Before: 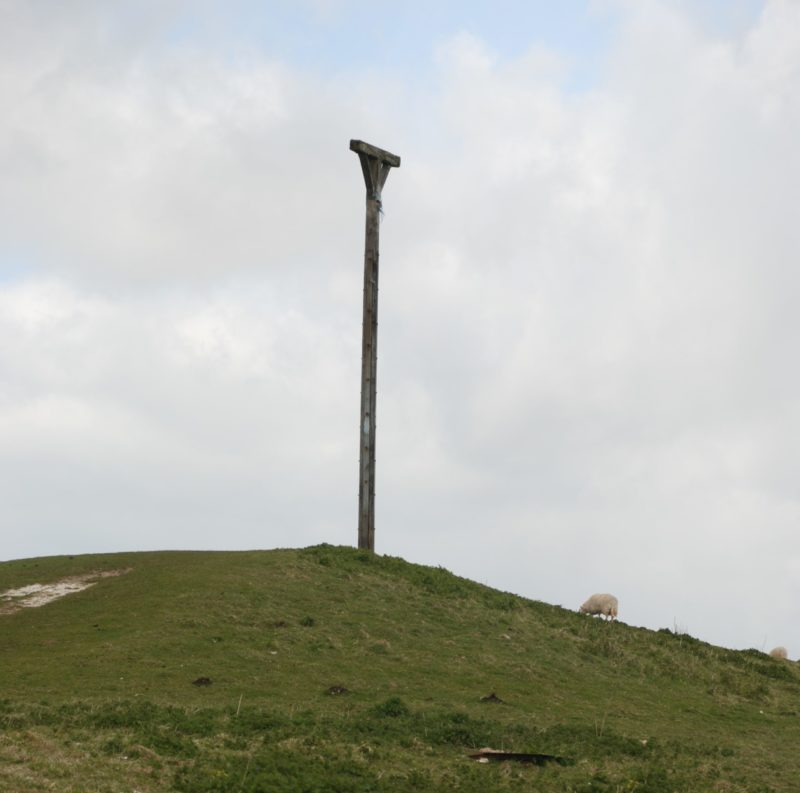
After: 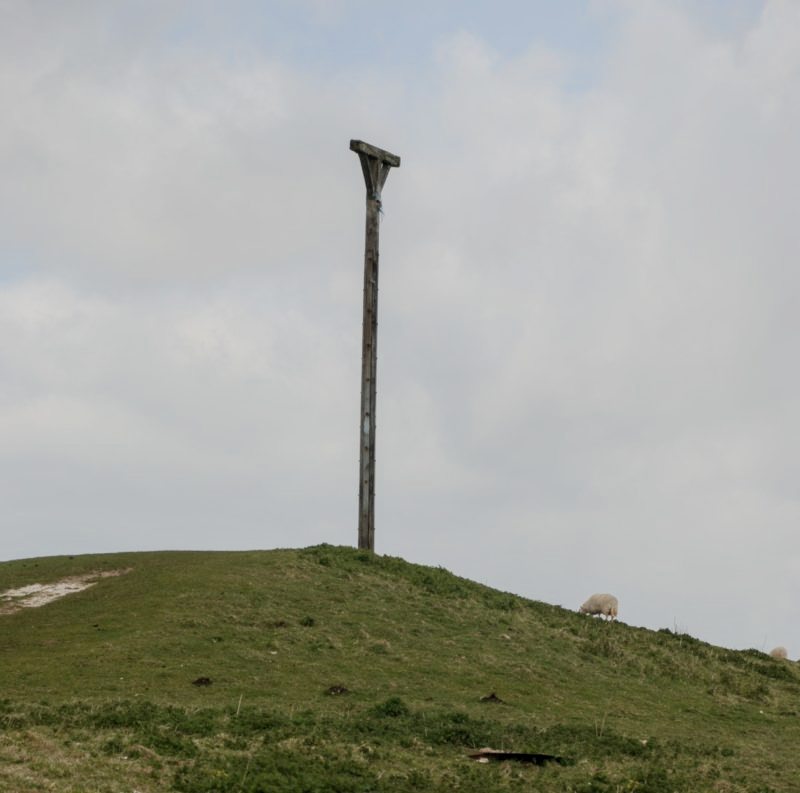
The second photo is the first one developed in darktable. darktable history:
filmic rgb: black relative exposure -7.65 EV, white relative exposure 4.56 EV, hardness 3.61, contrast 0.988, iterations of high-quality reconstruction 0, contrast in shadows safe
local contrast: on, module defaults
